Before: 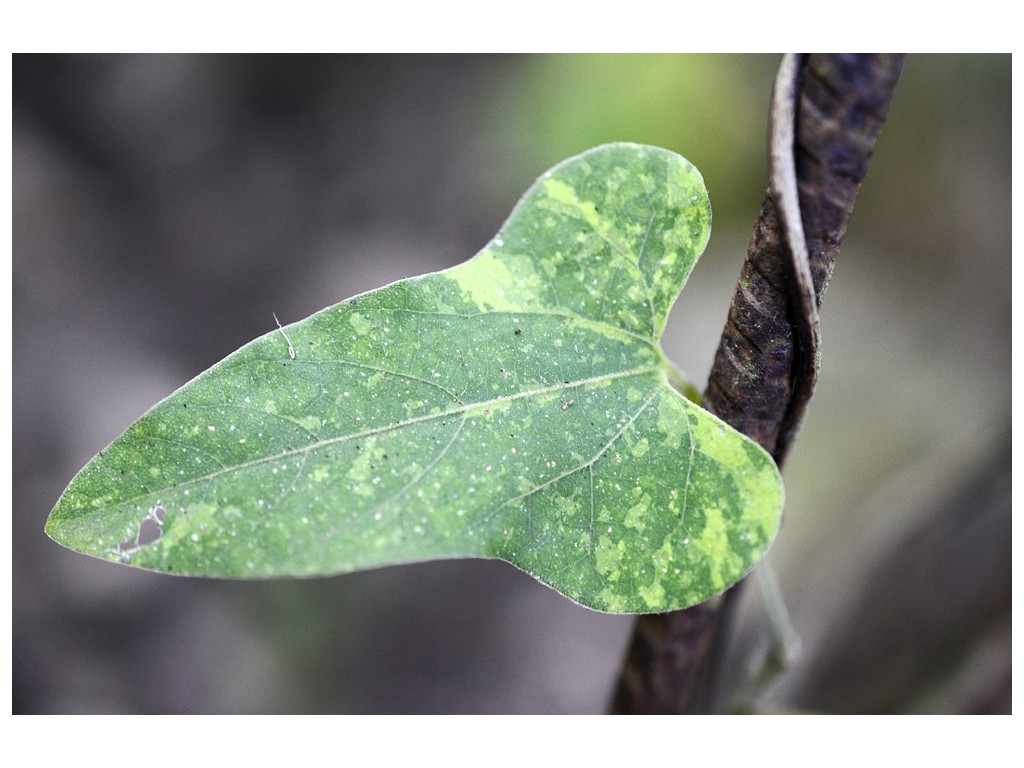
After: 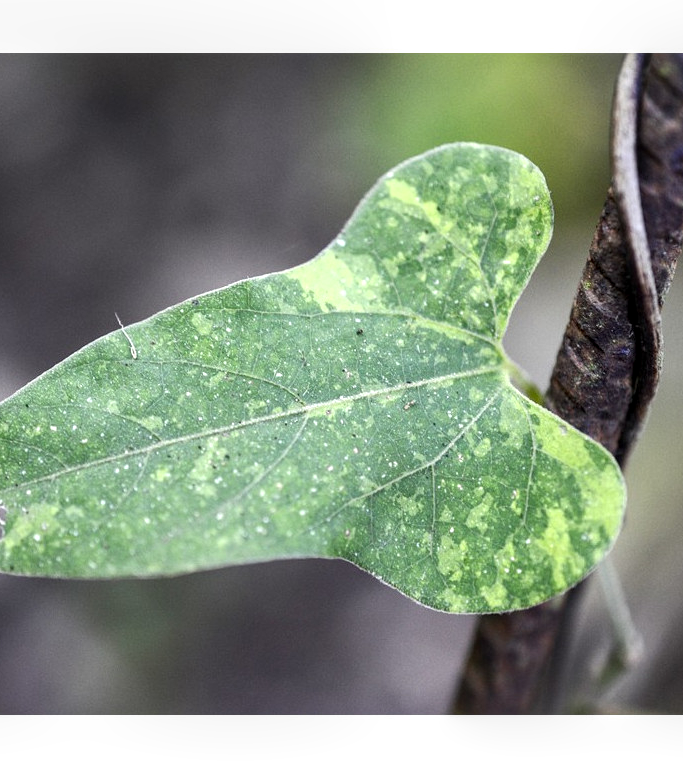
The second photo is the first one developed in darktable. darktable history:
shadows and highlights: shadows -88.03, highlights -35.45, shadows color adjustment 99.15%, highlights color adjustment 0%, soften with gaussian
local contrast: highlights 55%, shadows 52%, detail 130%, midtone range 0.452
crop and rotate: left 15.446%, right 17.836%
